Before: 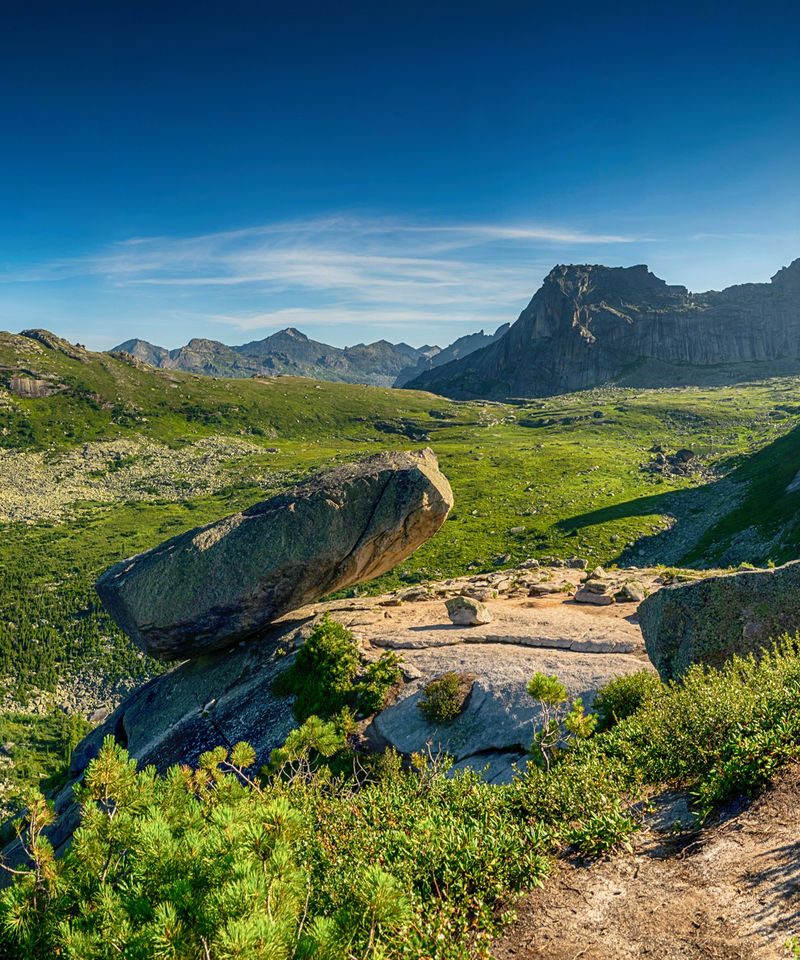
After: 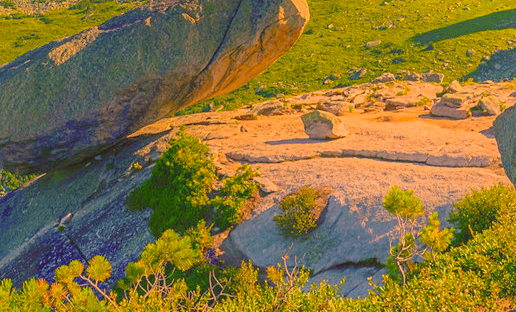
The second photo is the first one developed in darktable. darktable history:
local contrast: detail 71%
crop: left 18.095%, top 50.67%, right 17.39%, bottom 16.829%
exposure: exposure 1 EV, compensate highlight preservation false
color balance rgb: highlights gain › chroma 3.08%, highlights gain › hue 54.49°, perceptual saturation grading › global saturation 12.578%, contrast -29.641%
color correction: highlights a* 17.88, highlights b* 18.66
